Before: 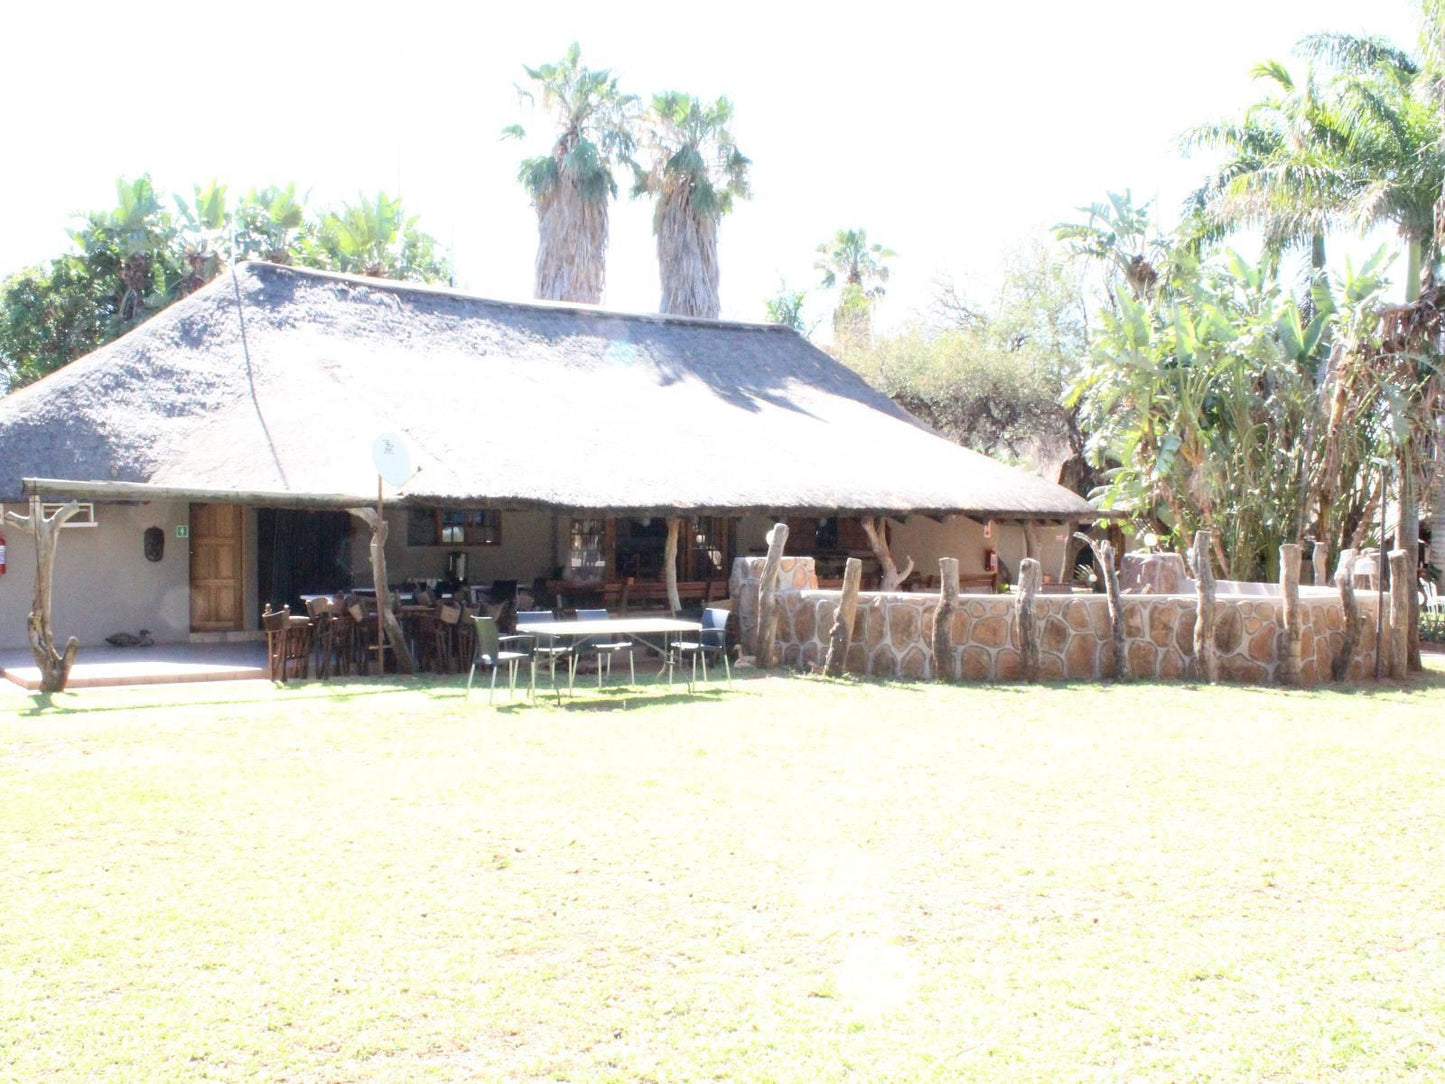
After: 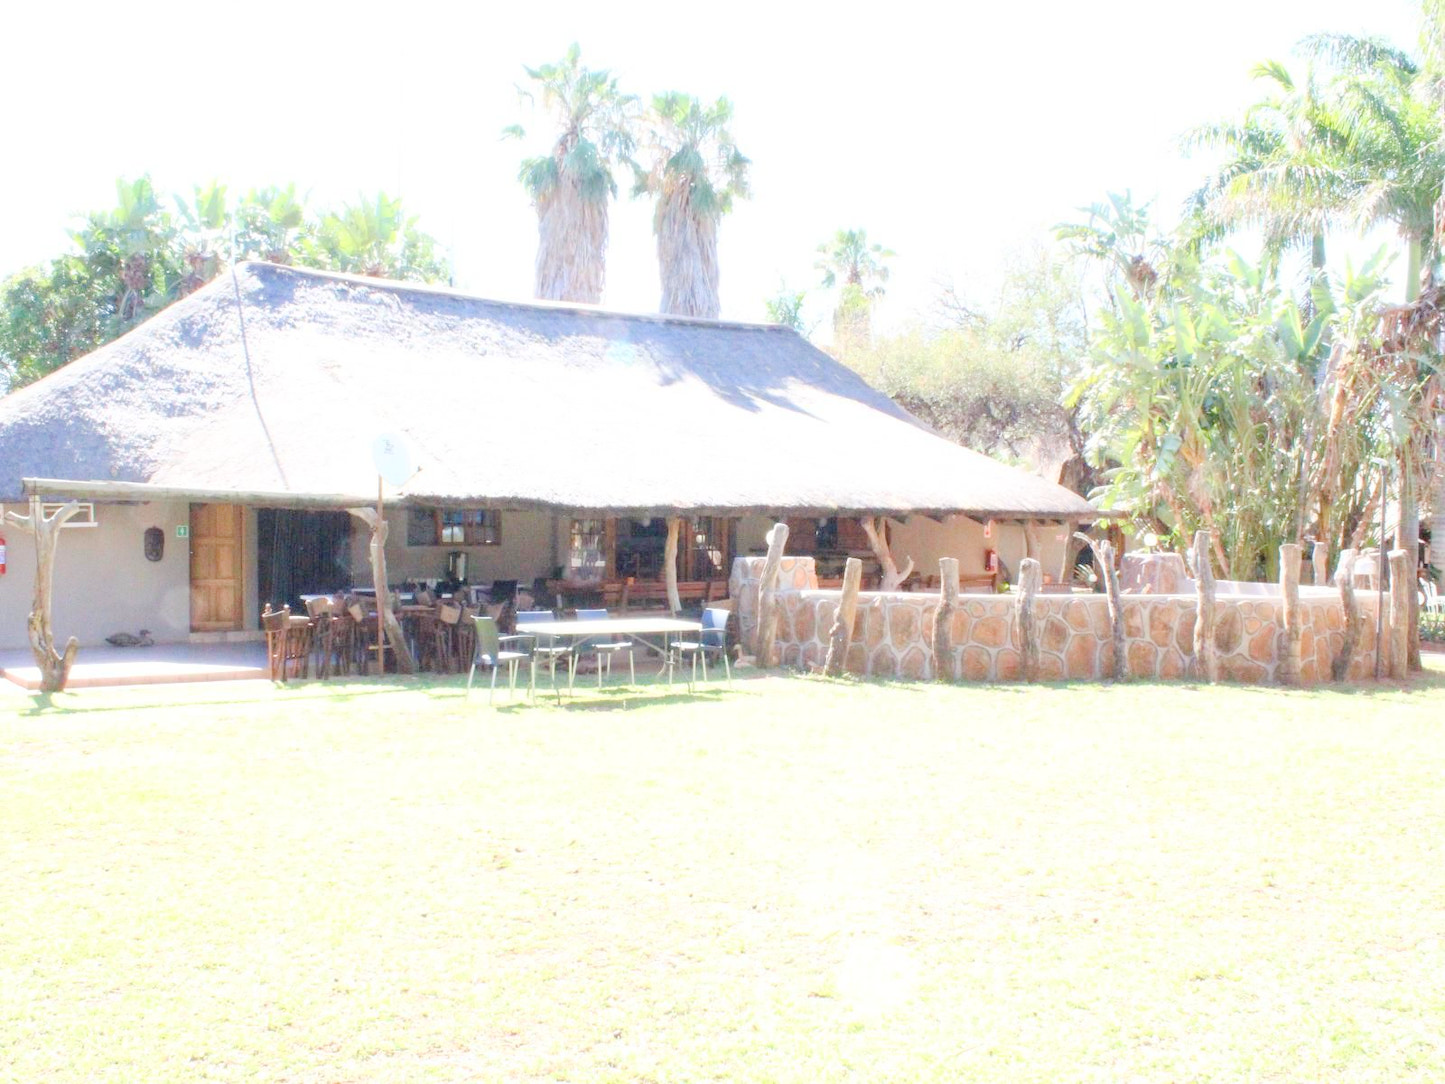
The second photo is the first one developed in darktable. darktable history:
color balance rgb: perceptual saturation grading › global saturation 20%, perceptual saturation grading › highlights -50%, perceptual saturation grading › shadows 30%, perceptual brilliance grading › global brilliance 10%, perceptual brilliance grading › shadows 15%
global tonemap: drago (0.7, 100)
